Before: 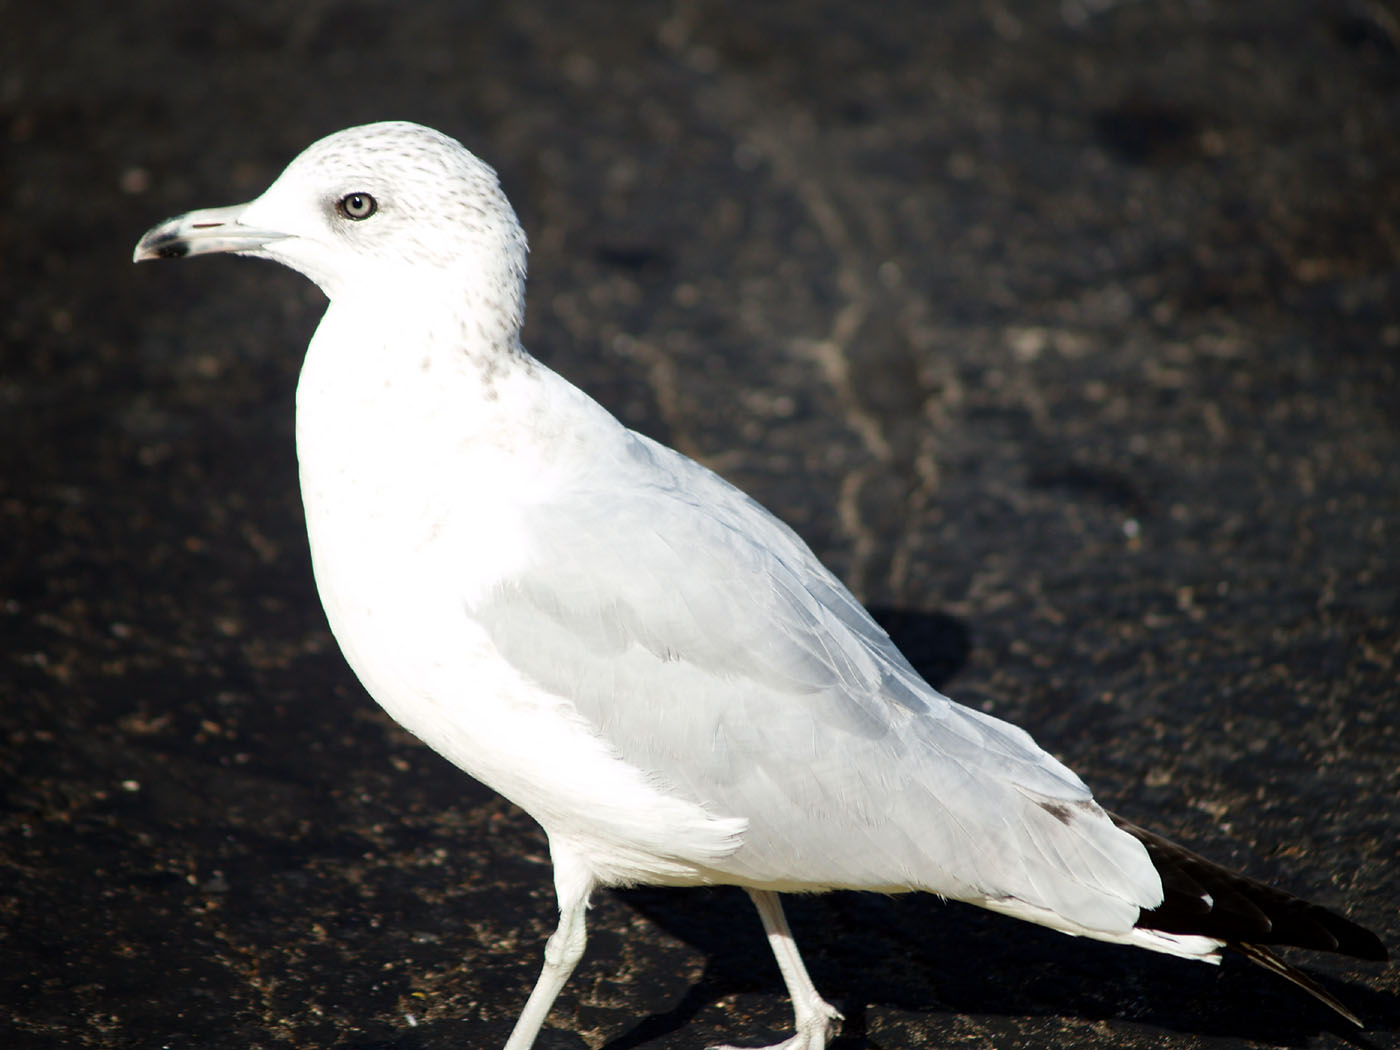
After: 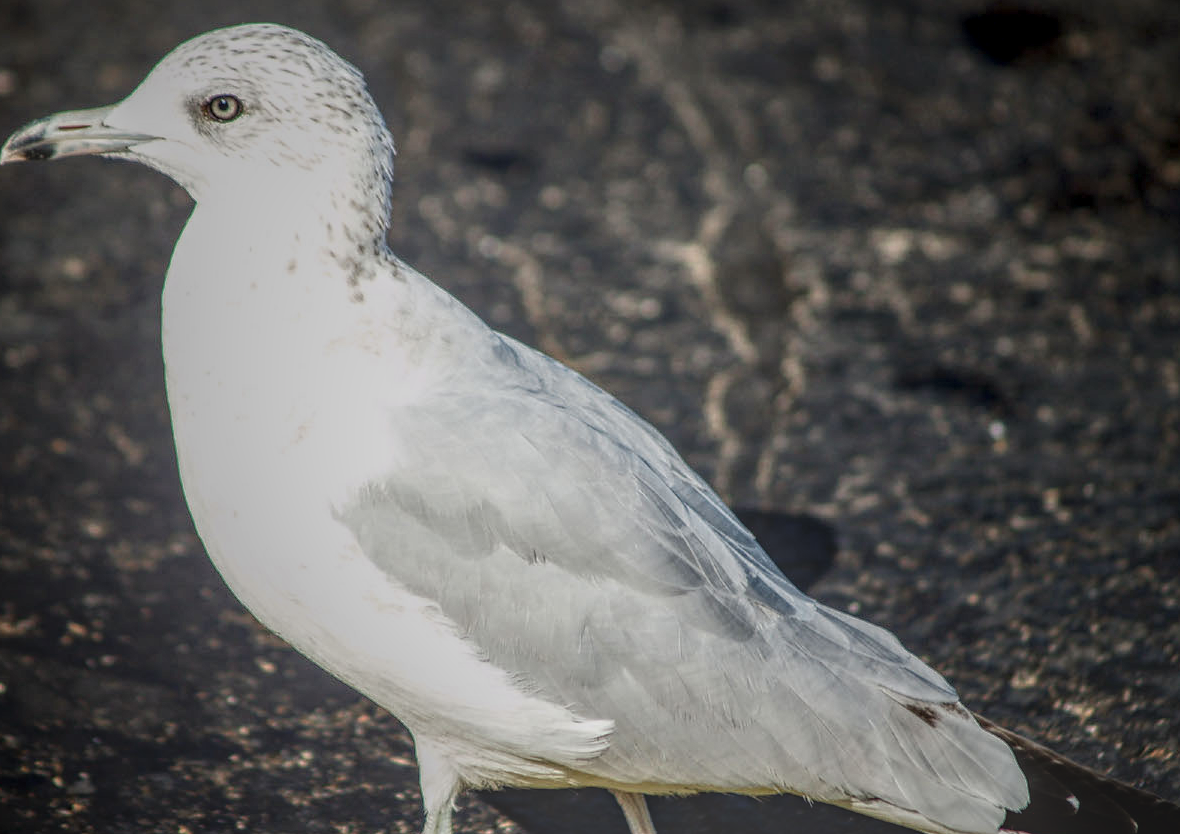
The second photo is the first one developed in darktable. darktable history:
contrast brightness saturation: contrast 0.144
crop and rotate: left 9.629%, top 9.393%, right 6.084%, bottom 11.141%
local contrast: highlights 4%, shadows 5%, detail 199%, midtone range 0.245
